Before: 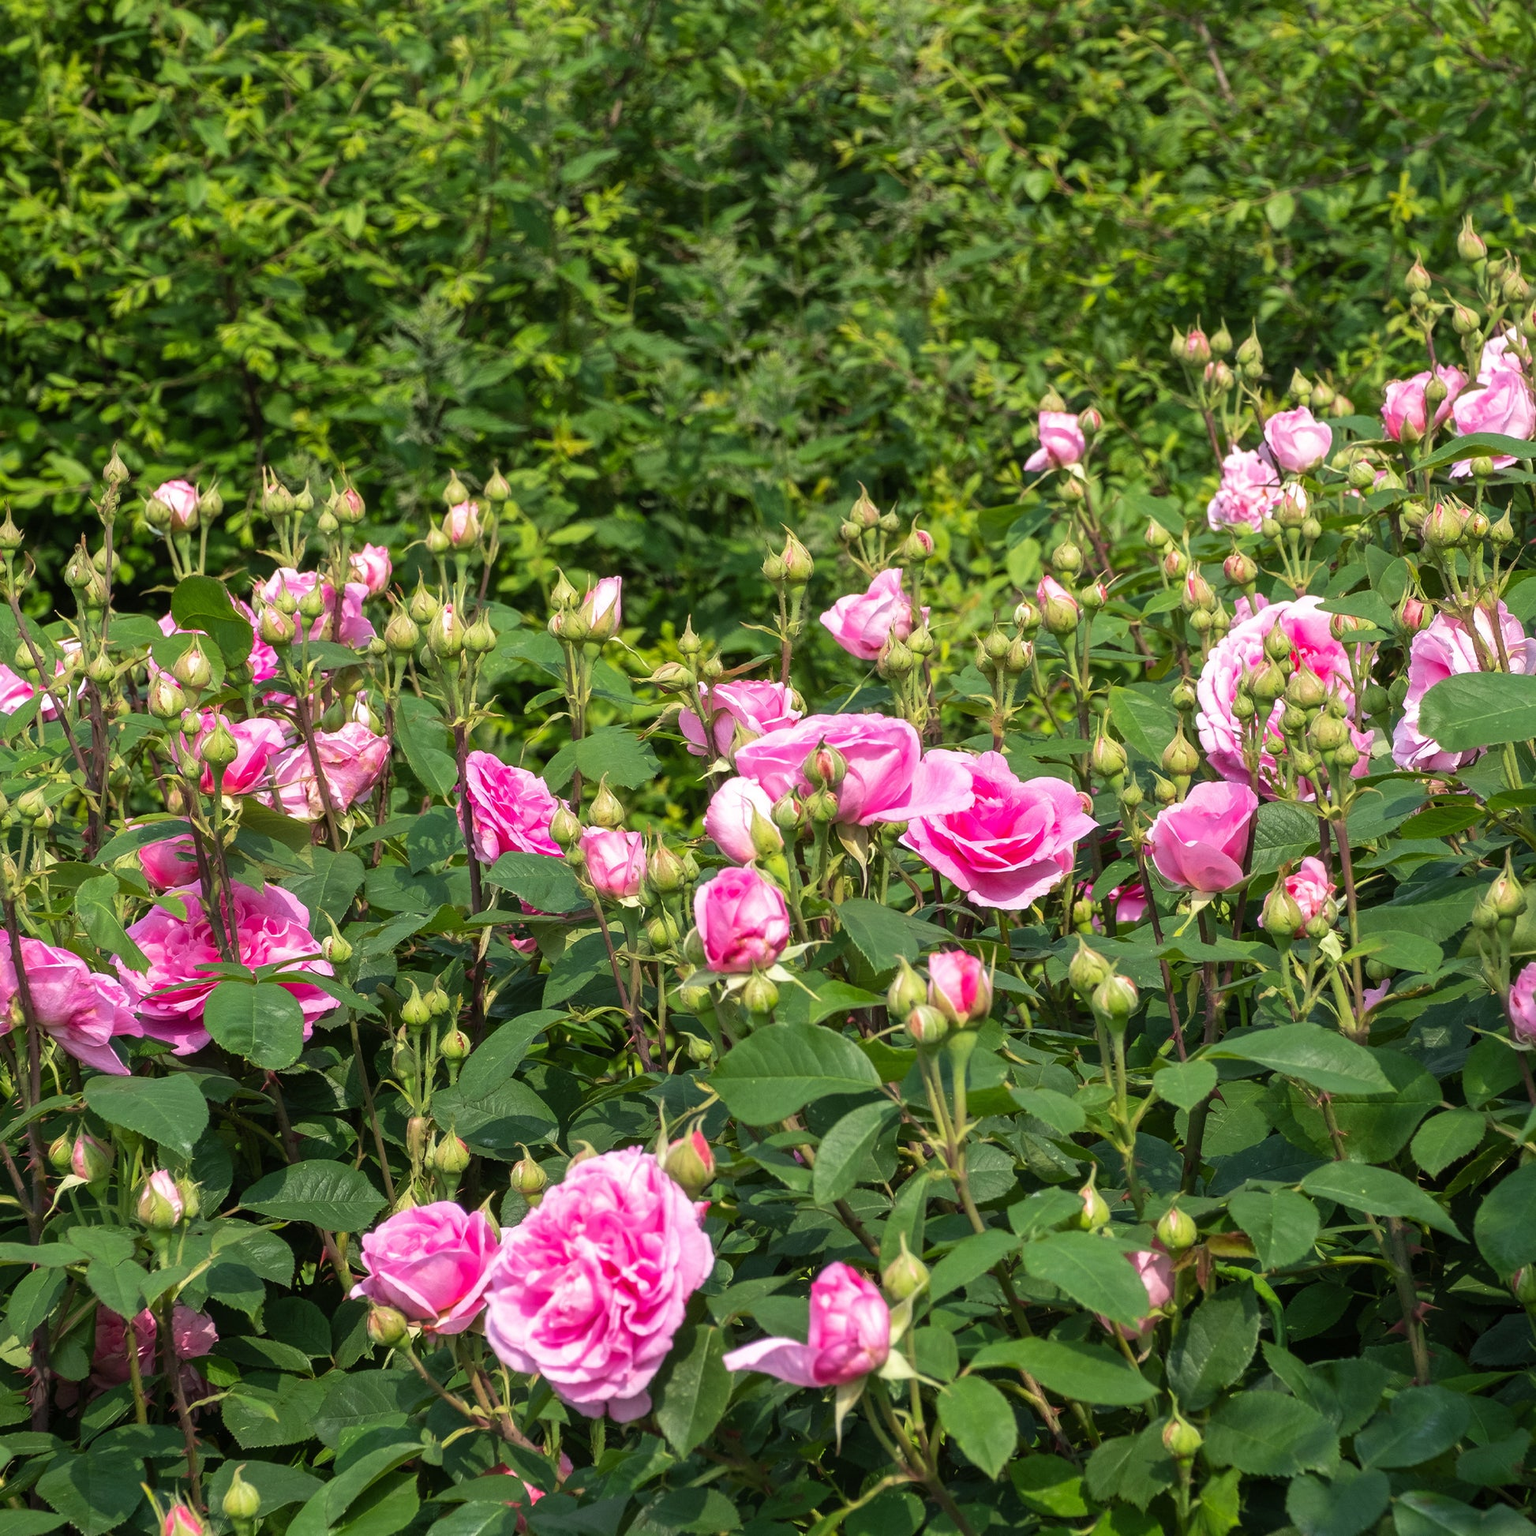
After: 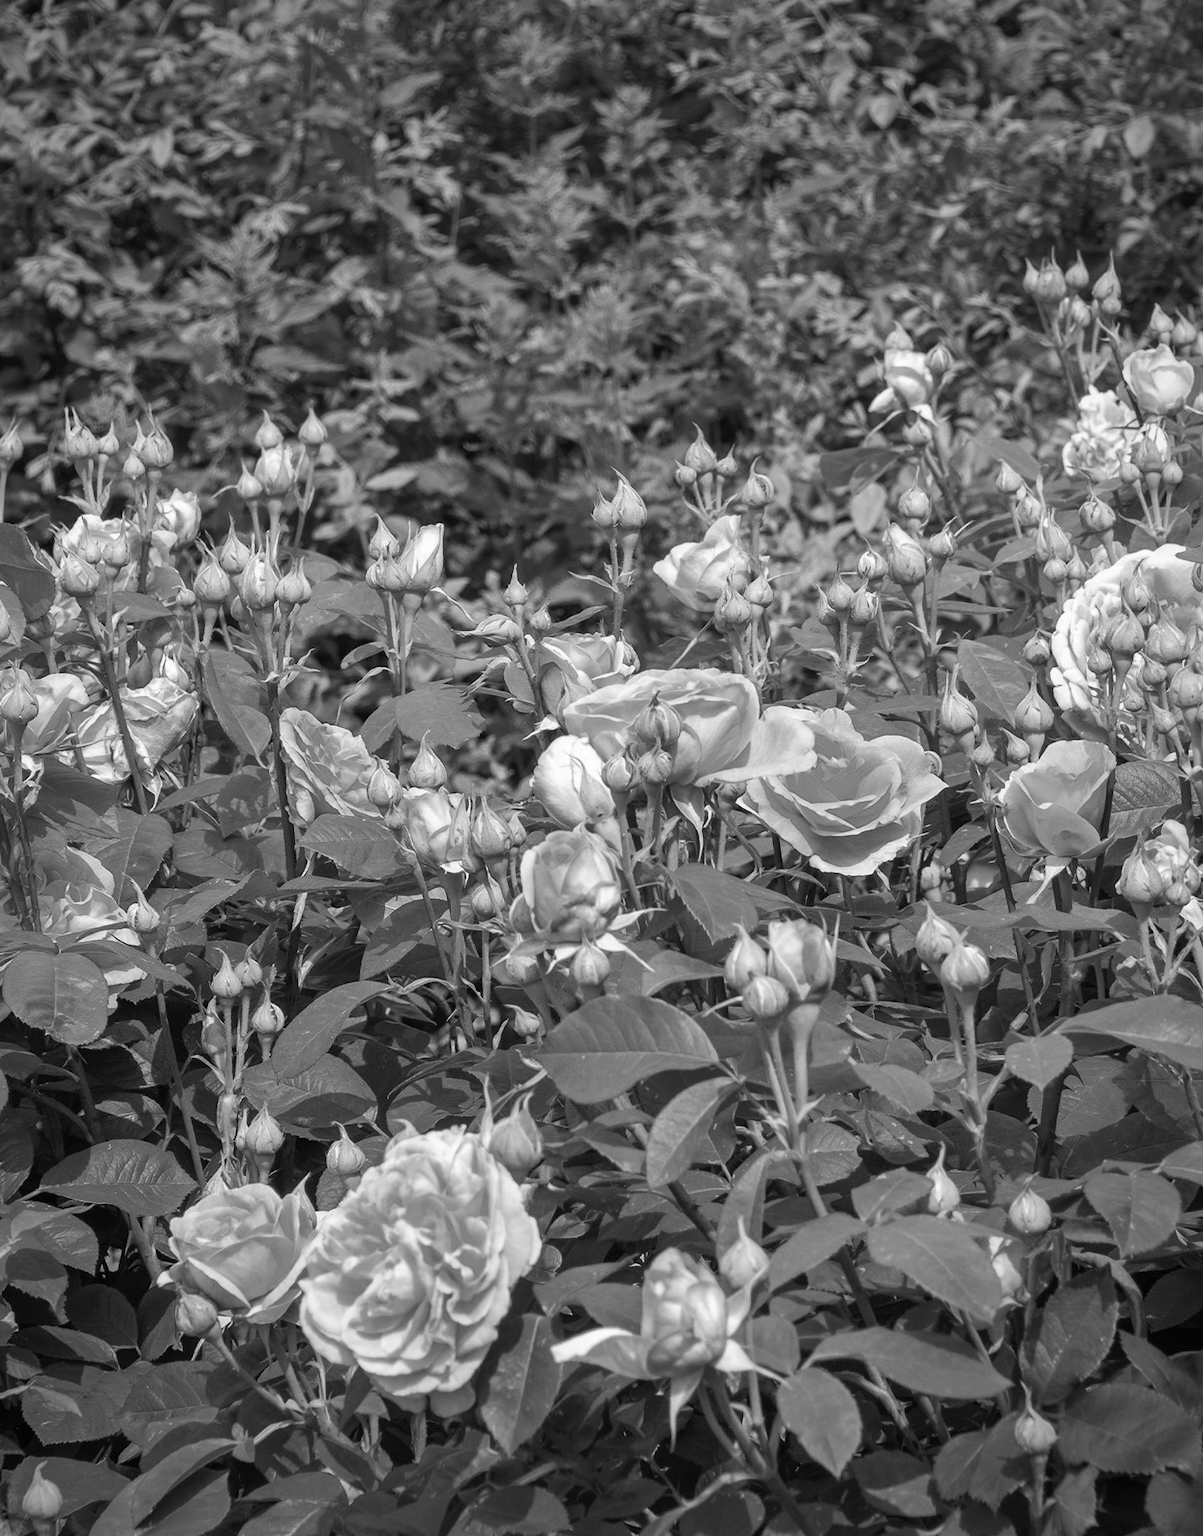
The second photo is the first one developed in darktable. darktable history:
monochrome: on, module defaults
vignetting: fall-off start 74.49%, fall-off radius 65.9%, brightness -0.628, saturation -0.68
shadows and highlights: shadows 25, highlights -25
crop and rotate: left 13.15%, top 5.251%, right 12.609%
